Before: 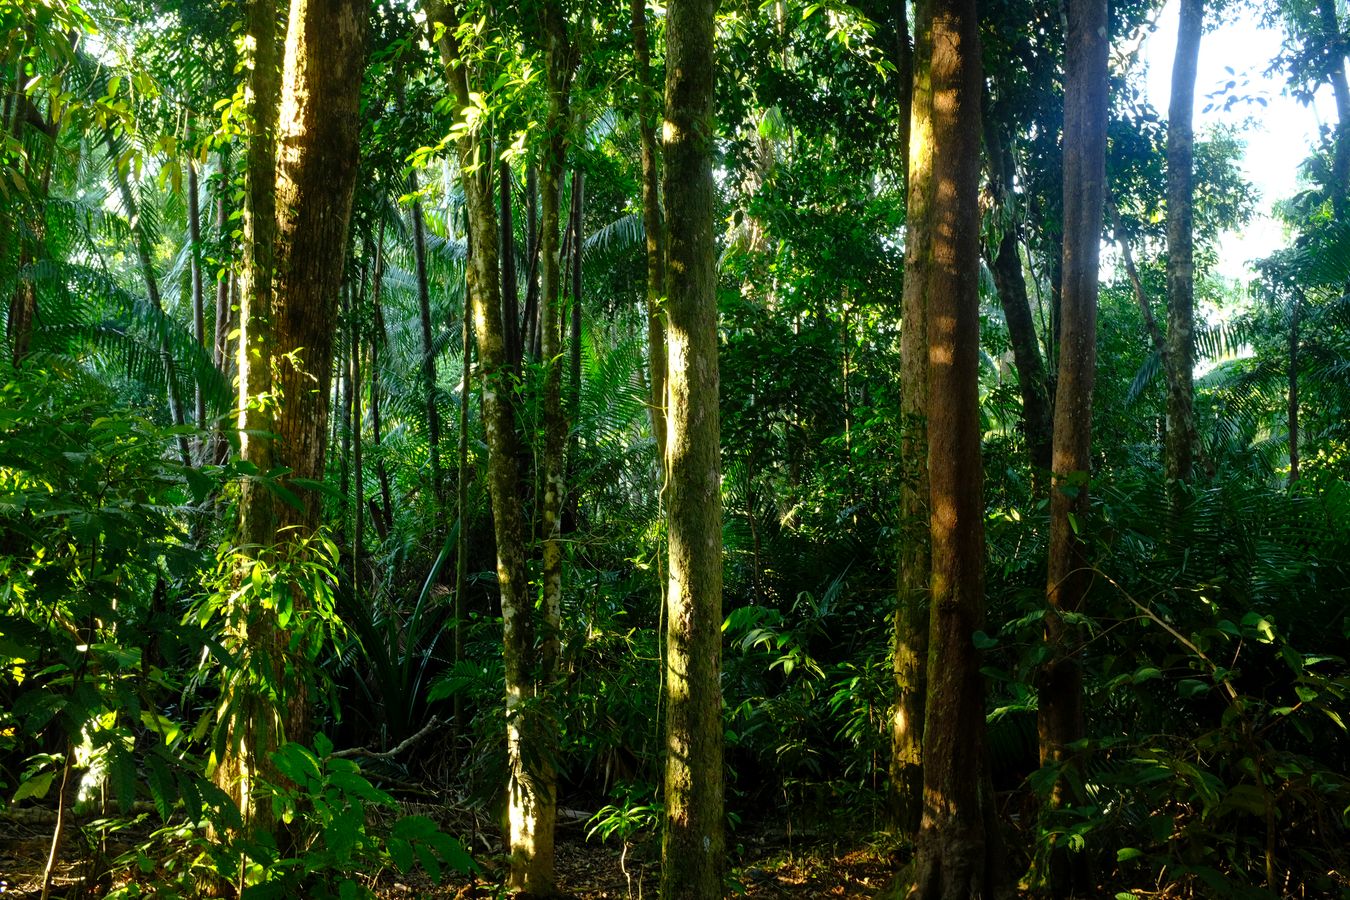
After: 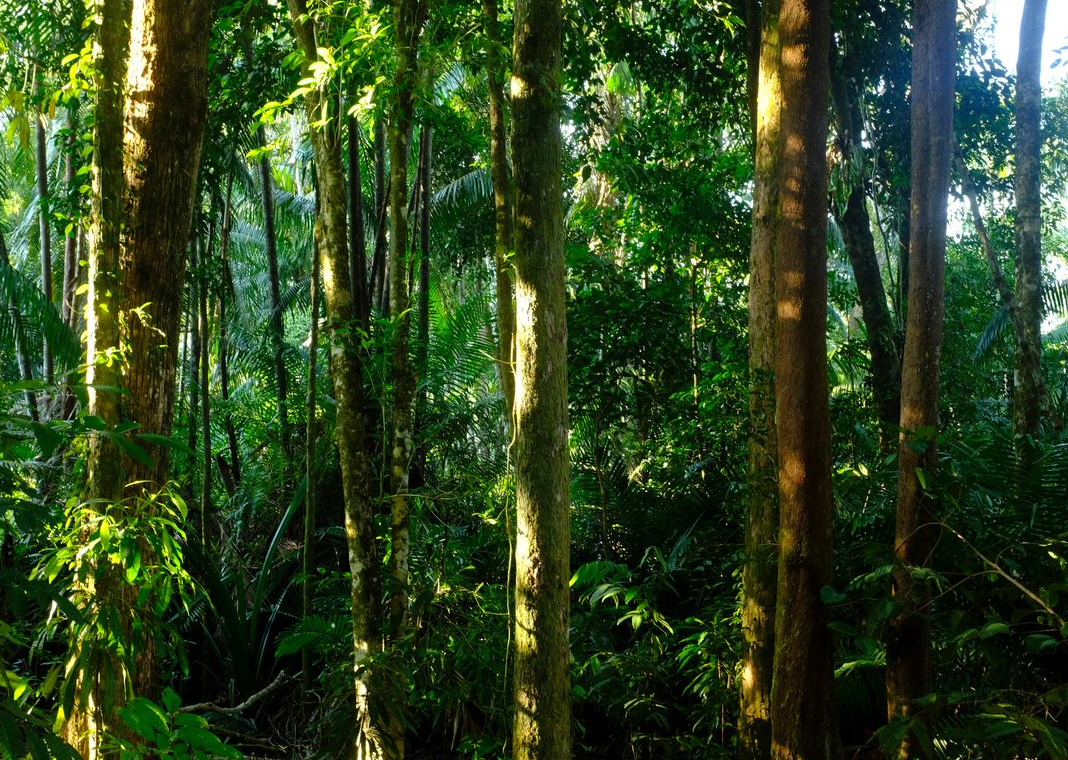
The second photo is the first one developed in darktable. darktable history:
crop: left 11.263%, top 5.083%, right 9.599%, bottom 10.454%
